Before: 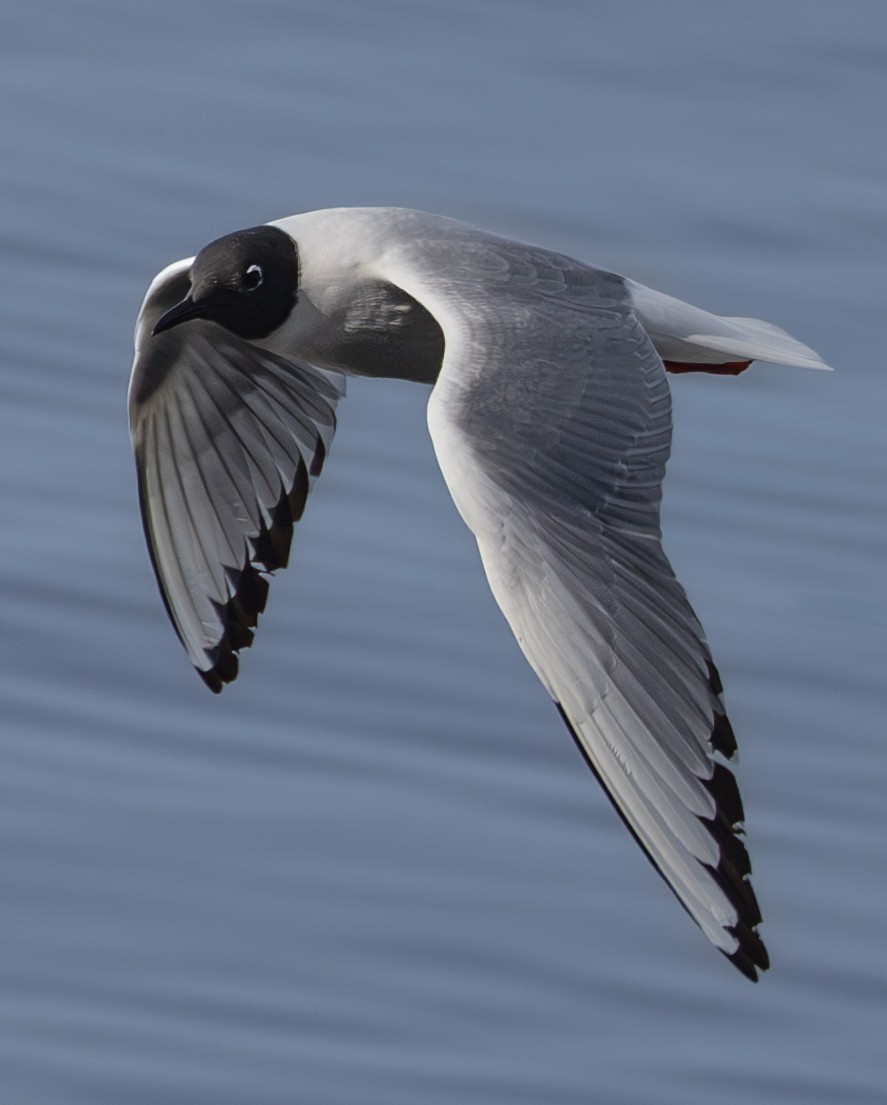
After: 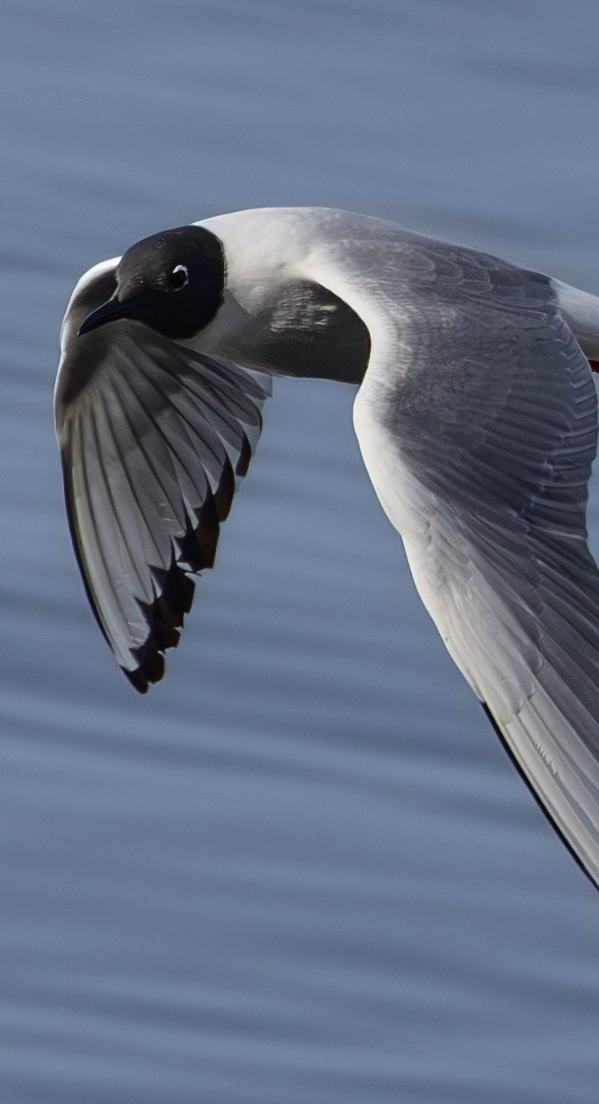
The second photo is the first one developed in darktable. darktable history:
contrast brightness saturation: contrast 0.154, brightness -0.01, saturation 0.101
crop and rotate: left 8.536%, right 23.834%
